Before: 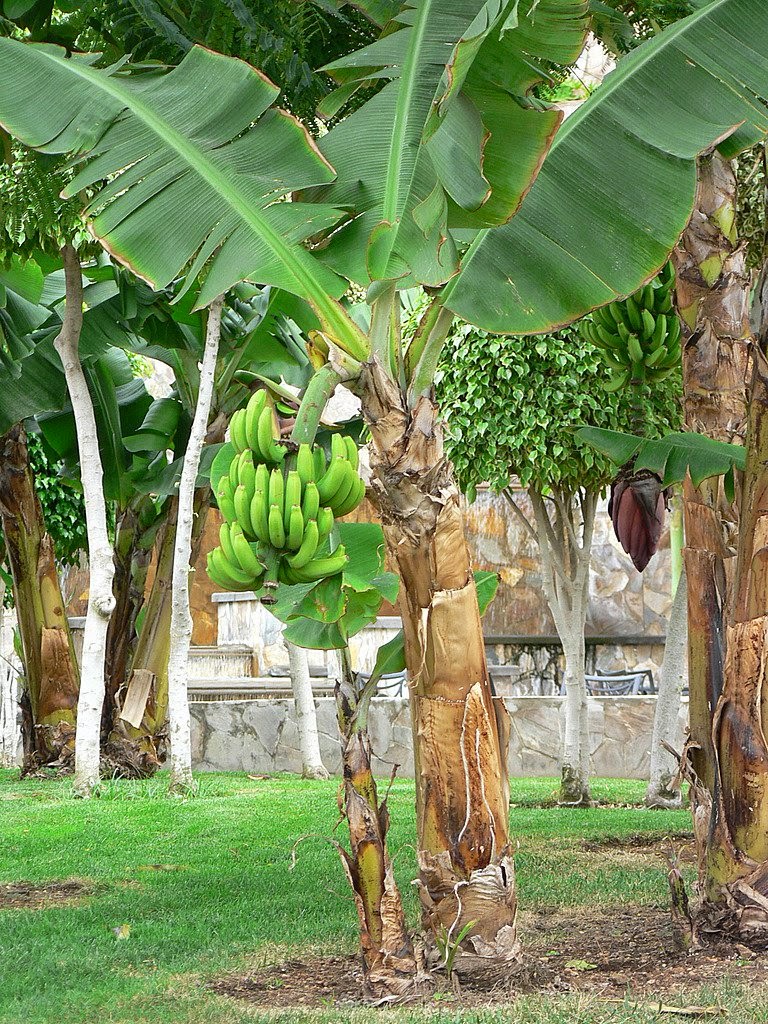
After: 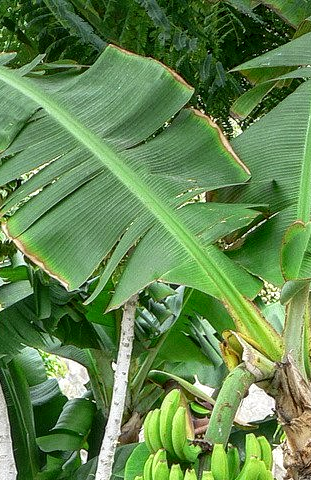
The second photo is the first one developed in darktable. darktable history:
crop and rotate: left 11.231%, top 0.05%, right 48.27%, bottom 53.068%
local contrast: detail 130%
shadows and highlights: low approximation 0.01, soften with gaussian
